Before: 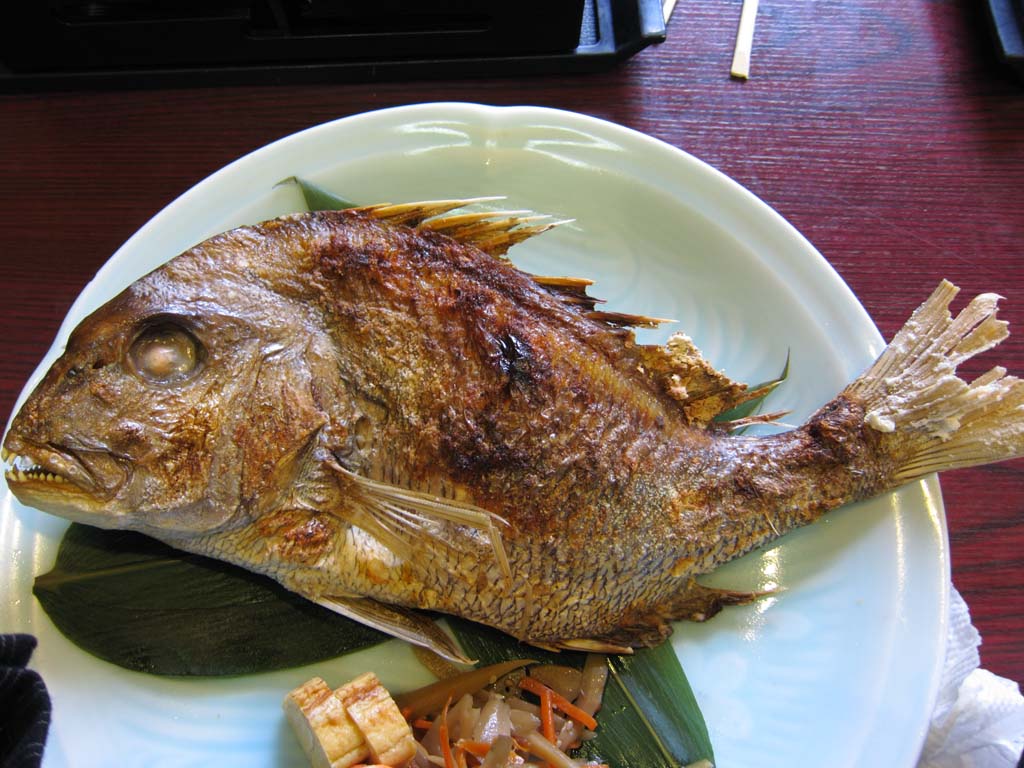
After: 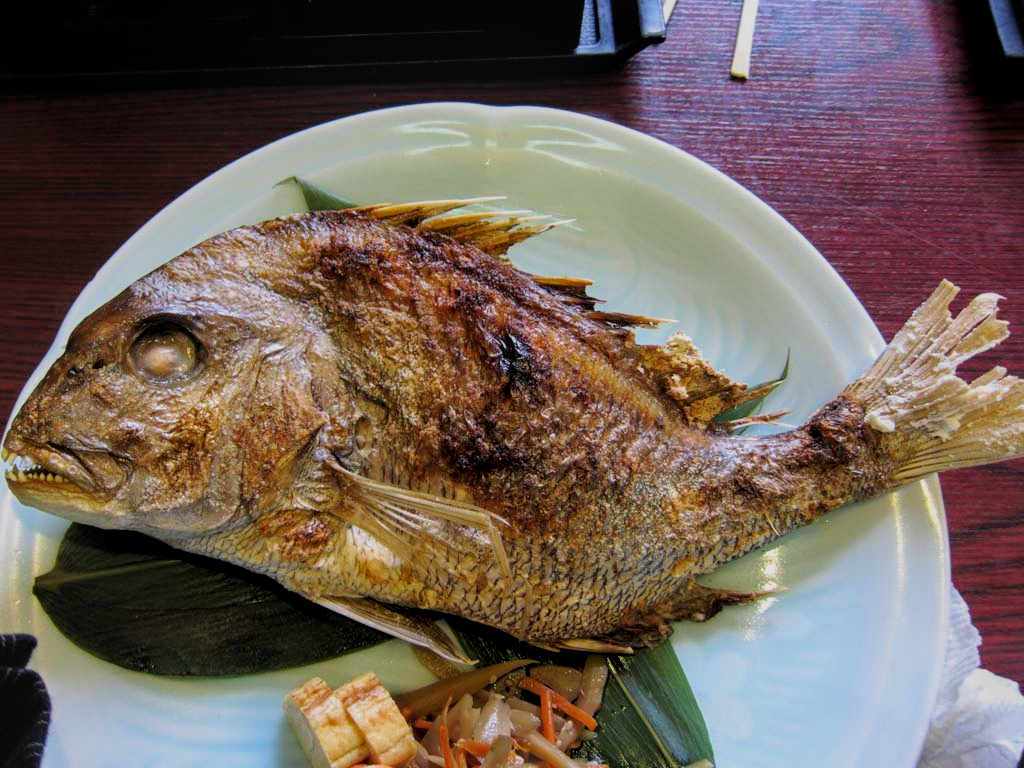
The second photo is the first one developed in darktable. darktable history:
filmic rgb: black relative exposure -7.82 EV, white relative exposure 4.29 EV, hardness 3.86, color science v6 (2022)
local contrast: on, module defaults
